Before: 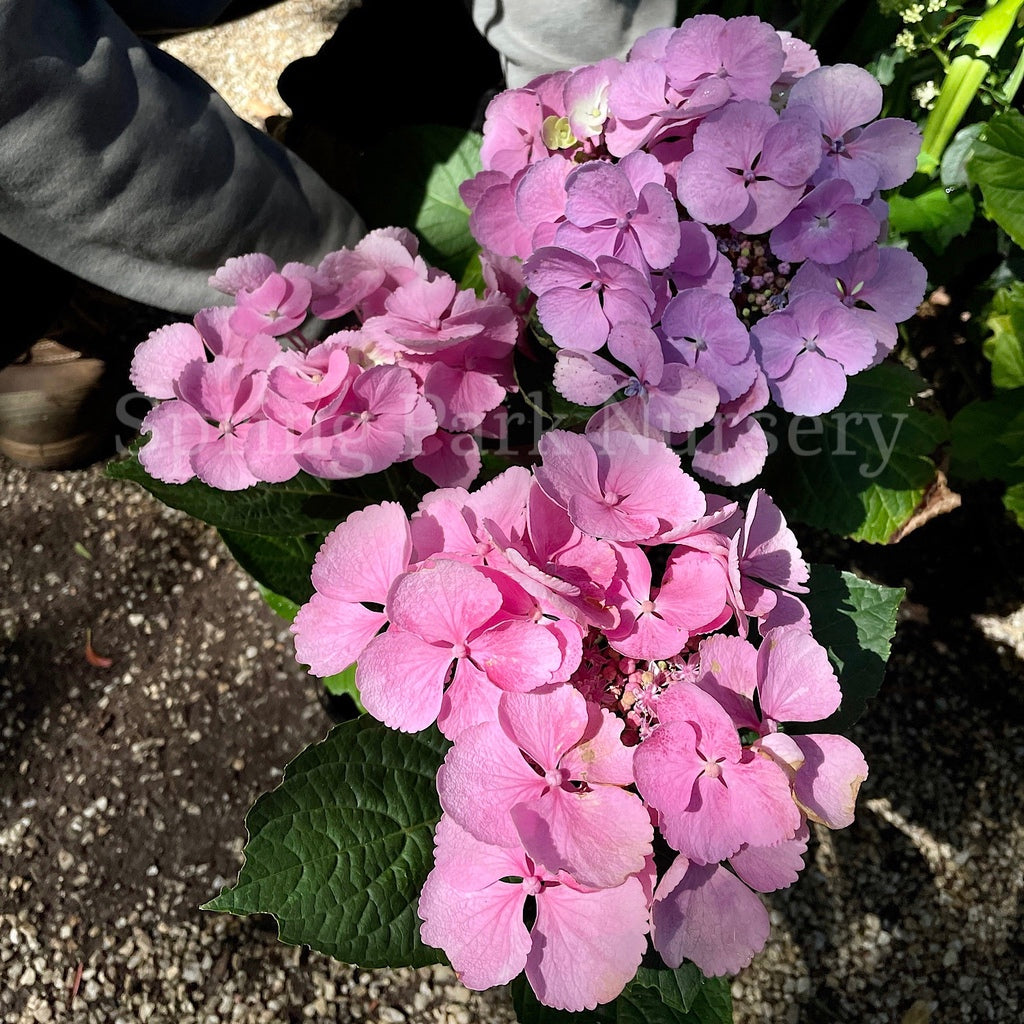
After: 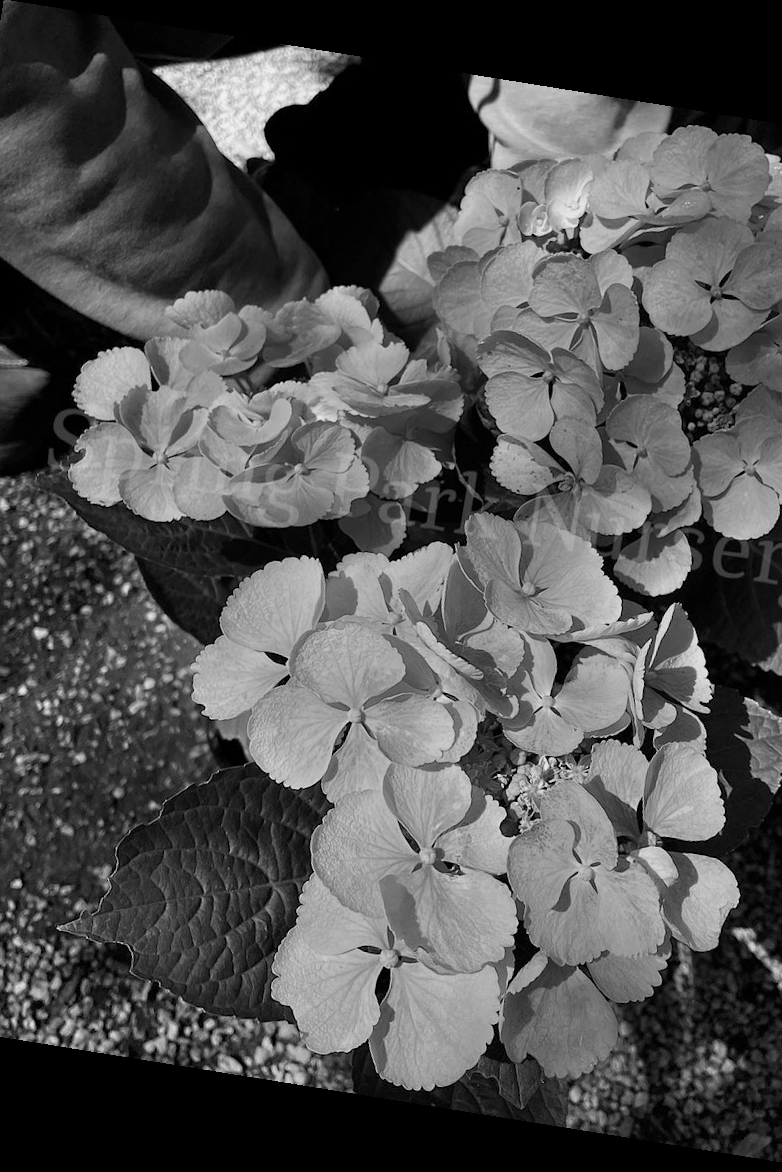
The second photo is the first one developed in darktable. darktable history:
rotate and perspective: rotation 9.12°, automatic cropping off
crop and rotate: left 13.537%, right 19.796%
monochrome: a 26.22, b 42.67, size 0.8
